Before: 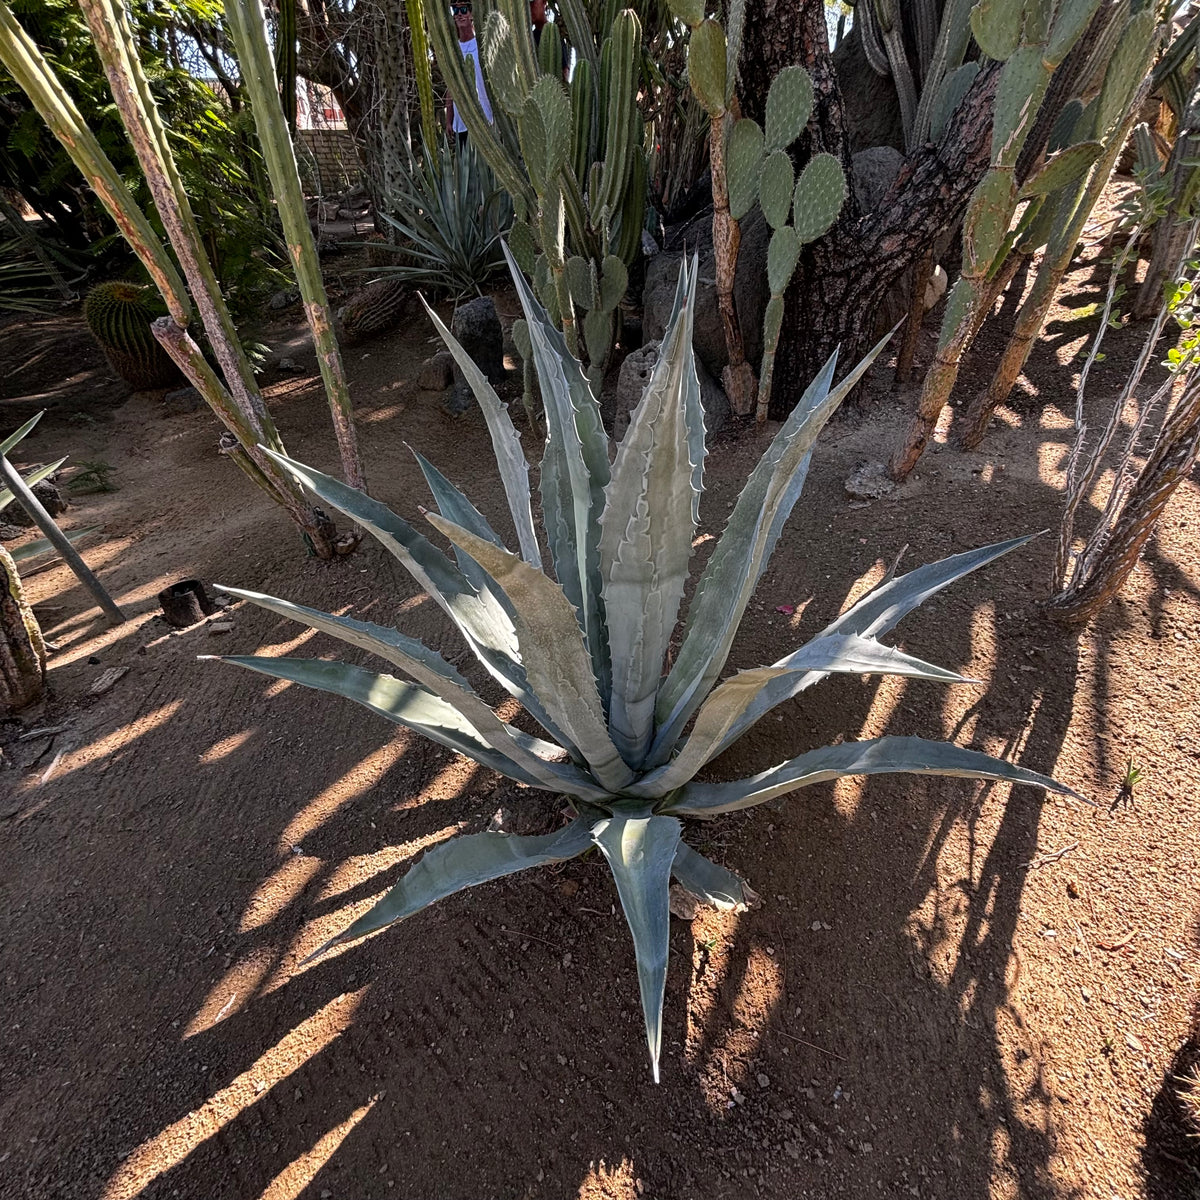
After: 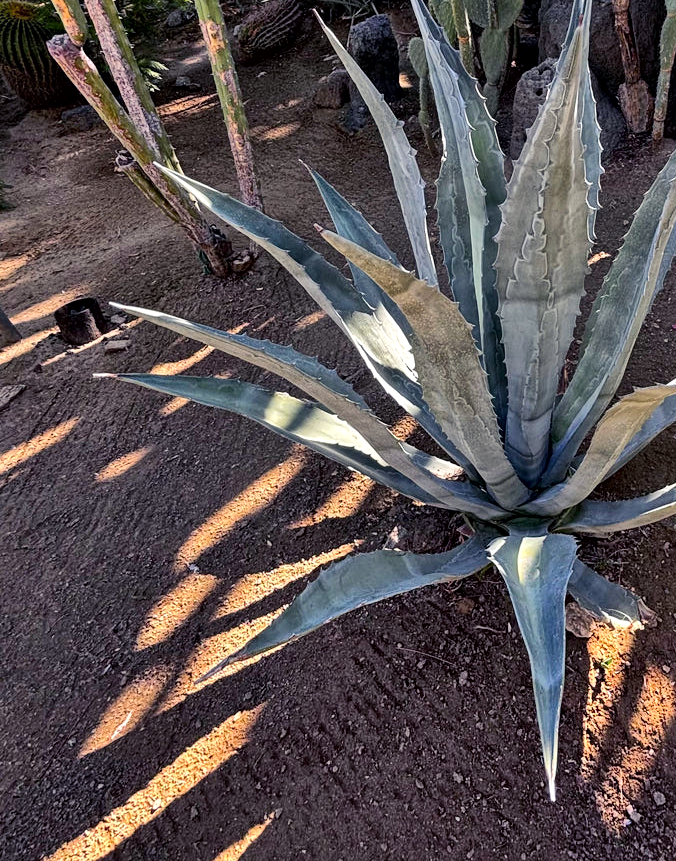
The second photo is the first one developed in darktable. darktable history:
crop: left 8.674%, top 23.566%, right 34.976%, bottom 4.631%
color balance rgb: shadows lift › luminance -21.315%, shadows lift › chroma 6.605%, shadows lift › hue 267.6°, perceptual saturation grading › global saturation 30.609%
local contrast: mode bilateral grid, contrast 19, coarseness 20, detail 150%, midtone range 0.2
exposure: exposure 0.129 EV, compensate exposure bias true, compensate highlight preservation false
shadows and highlights: soften with gaussian
